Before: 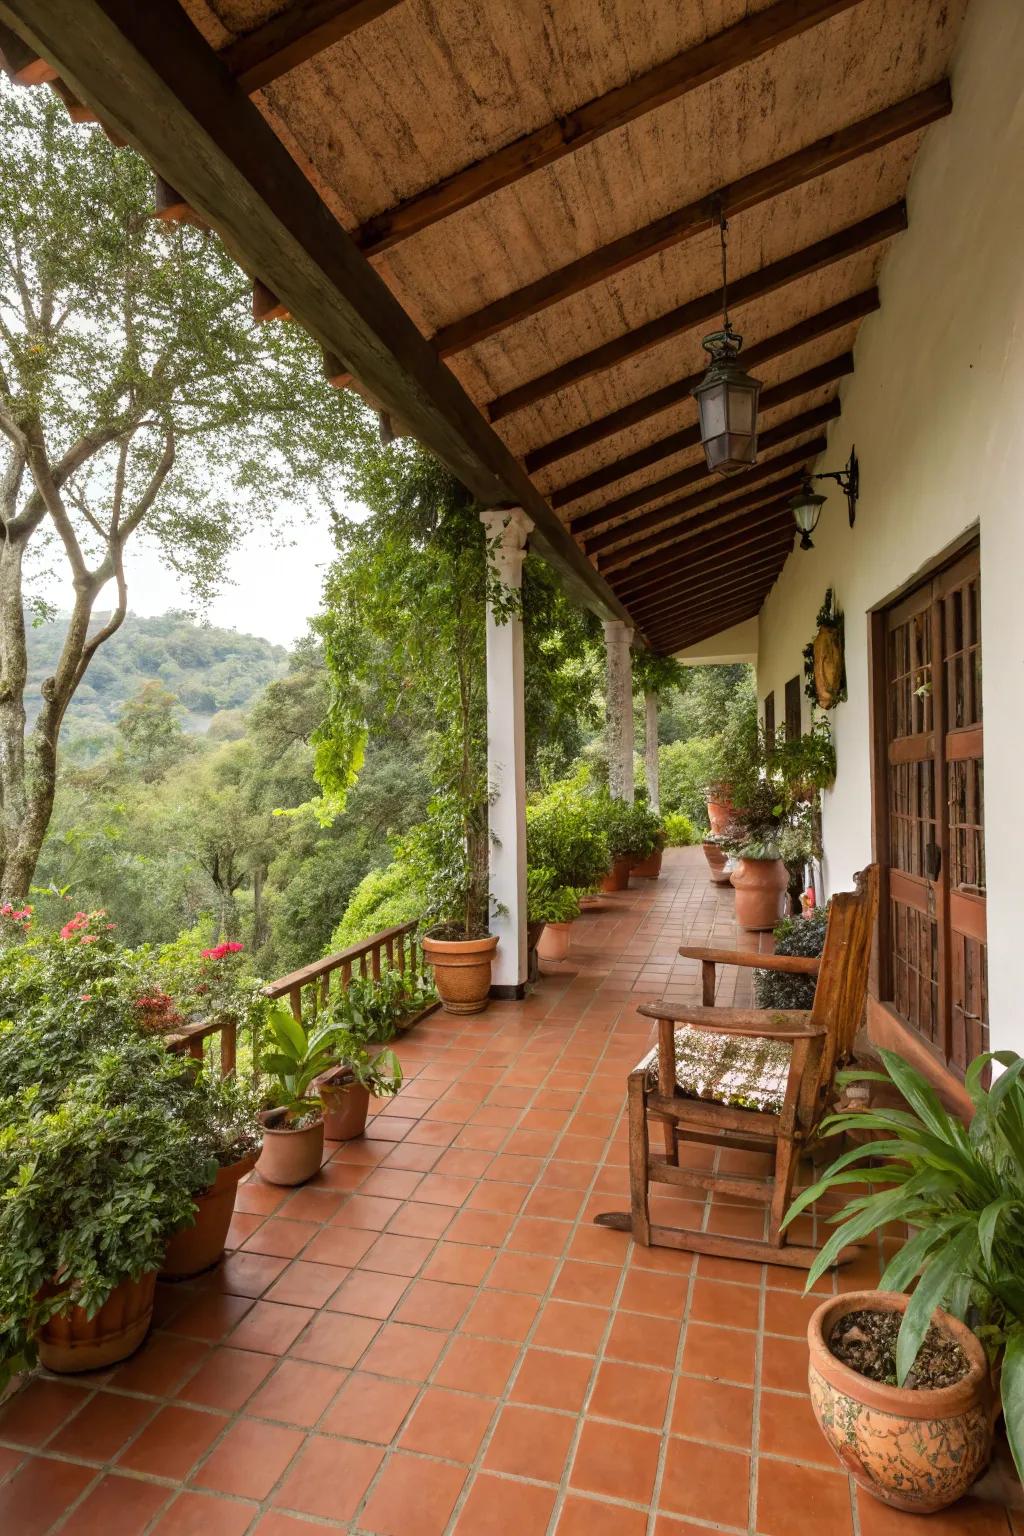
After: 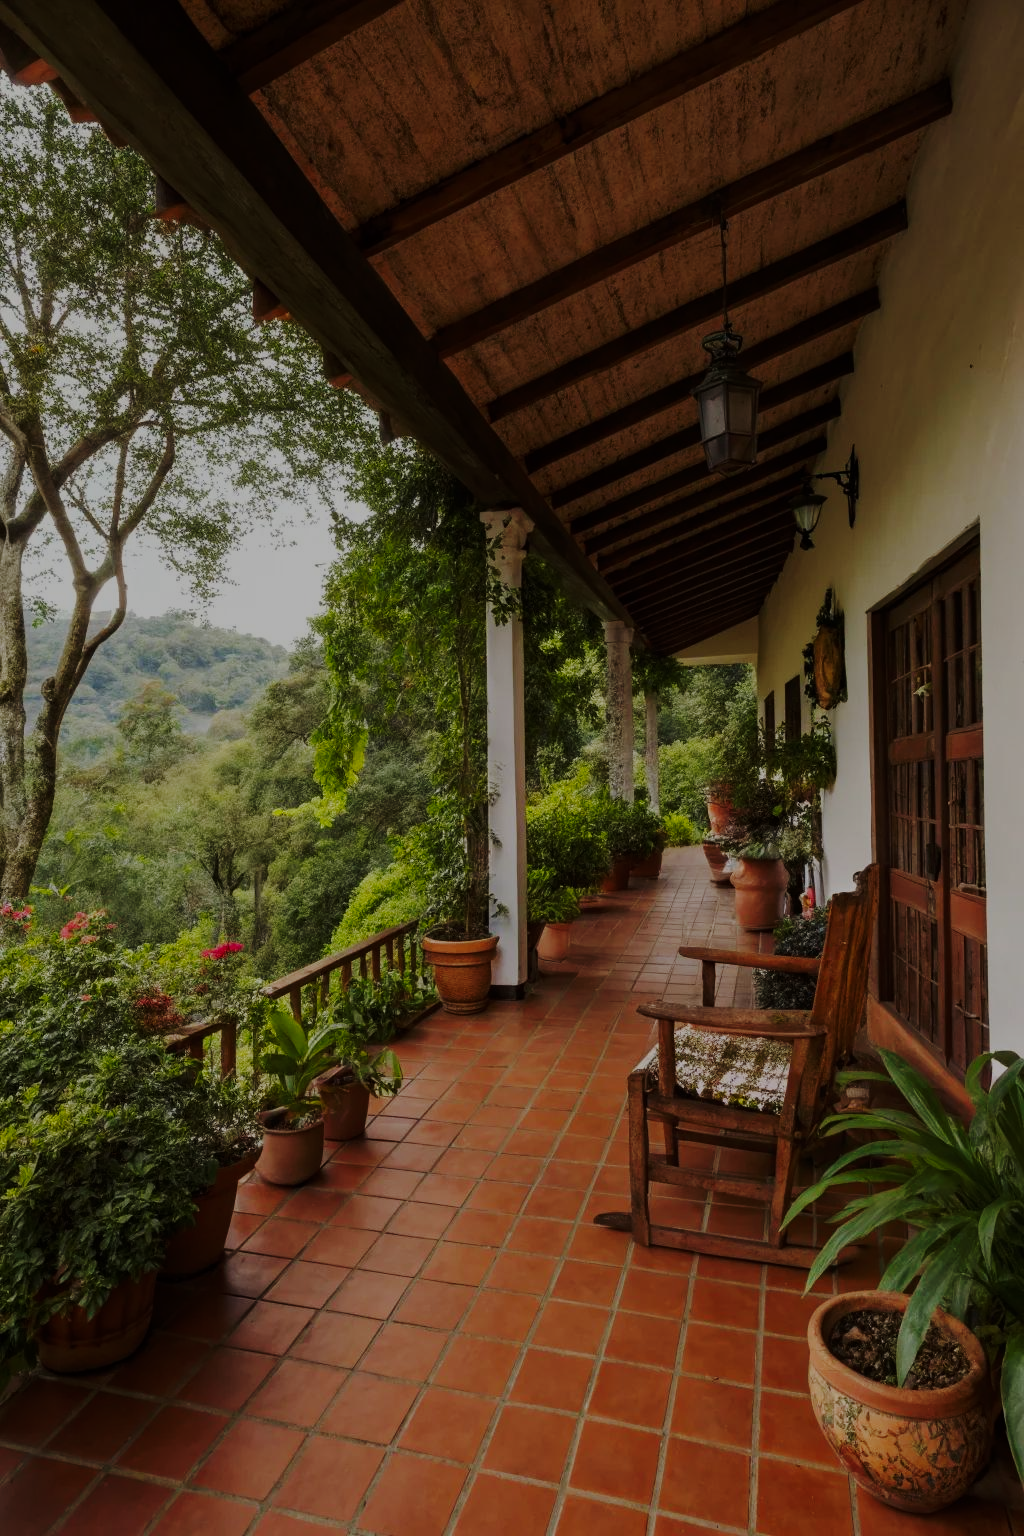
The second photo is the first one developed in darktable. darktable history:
exposure: exposure -2.05 EV, compensate highlight preservation false
base curve: curves: ch0 [(0, 0) (0.028, 0.03) (0.121, 0.232) (0.46, 0.748) (0.859, 0.968) (1, 1)], preserve colors none
